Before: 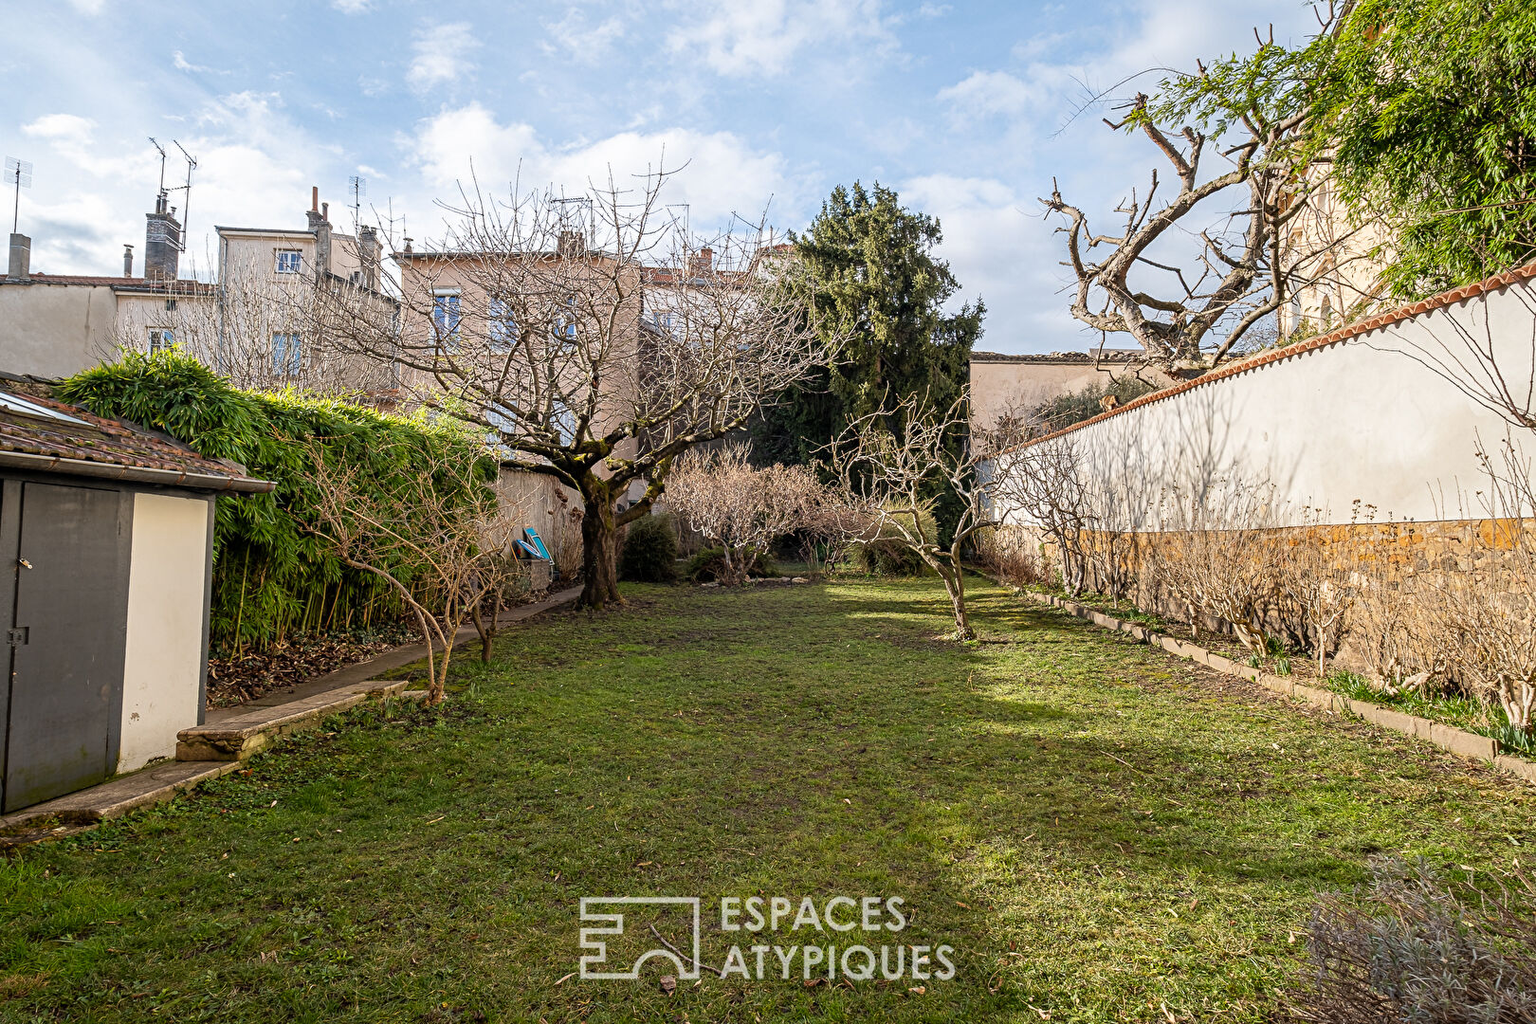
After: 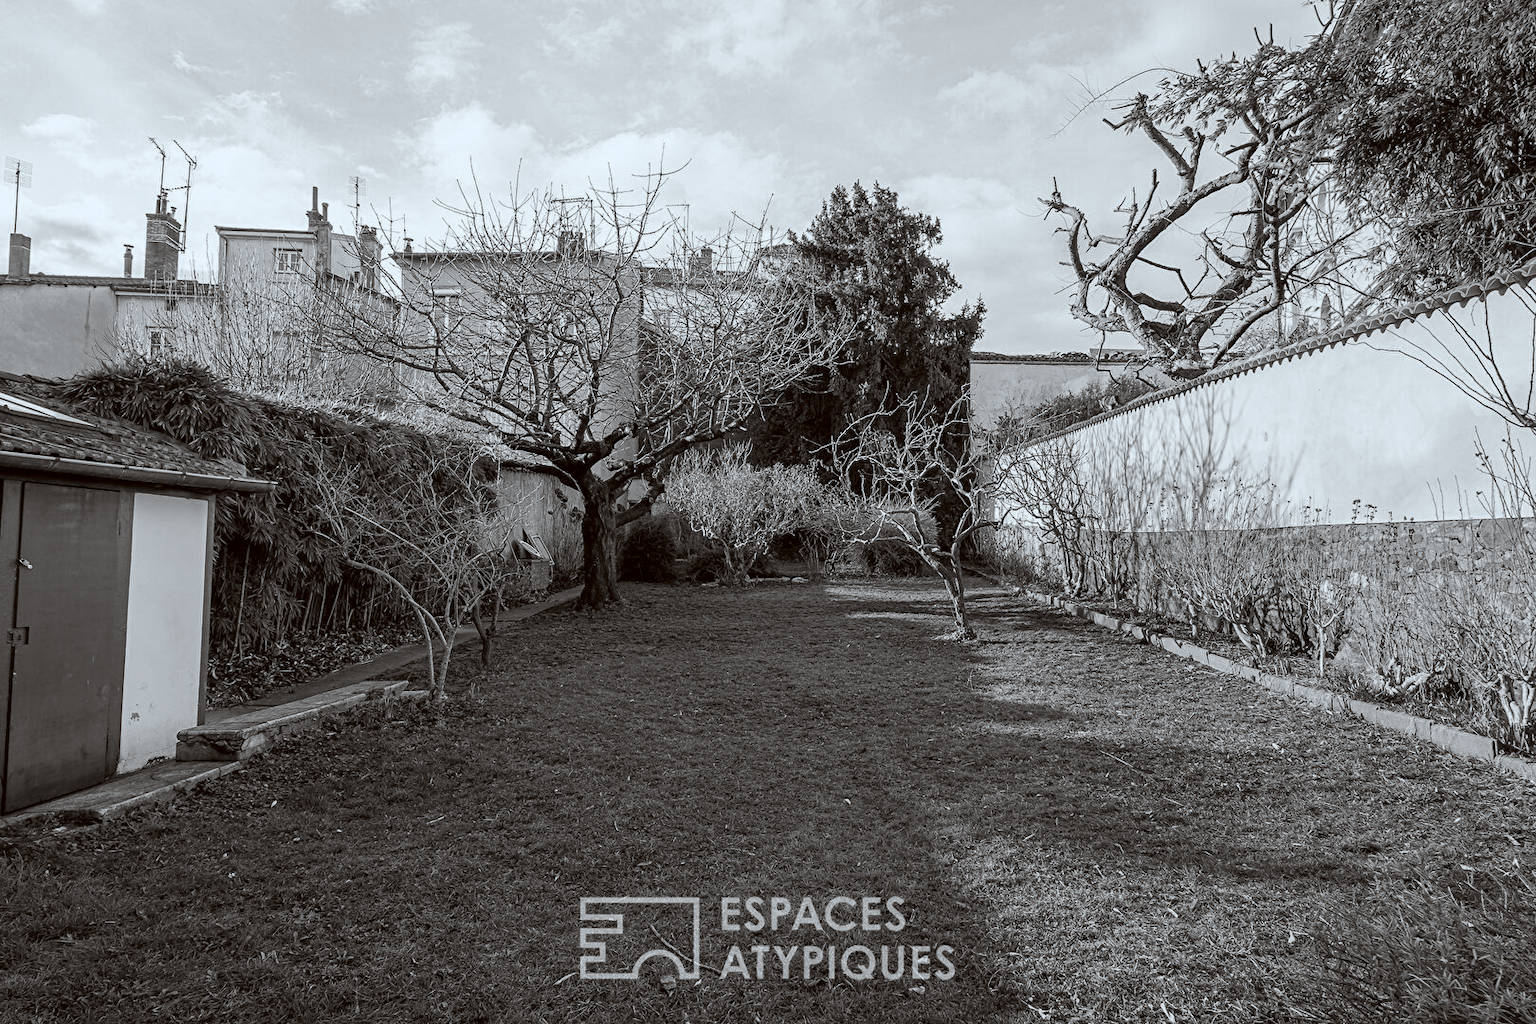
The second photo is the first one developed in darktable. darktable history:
color correction: highlights a* -3.28, highlights b* -6.24, shadows a* 3.1, shadows b* 5.19
color calibration: output gray [0.246, 0.254, 0.501, 0], gray › normalize channels true, illuminant same as pipeline (D50), adaptation XYZ, x 0.346, y 0.359, gamut compression 0
